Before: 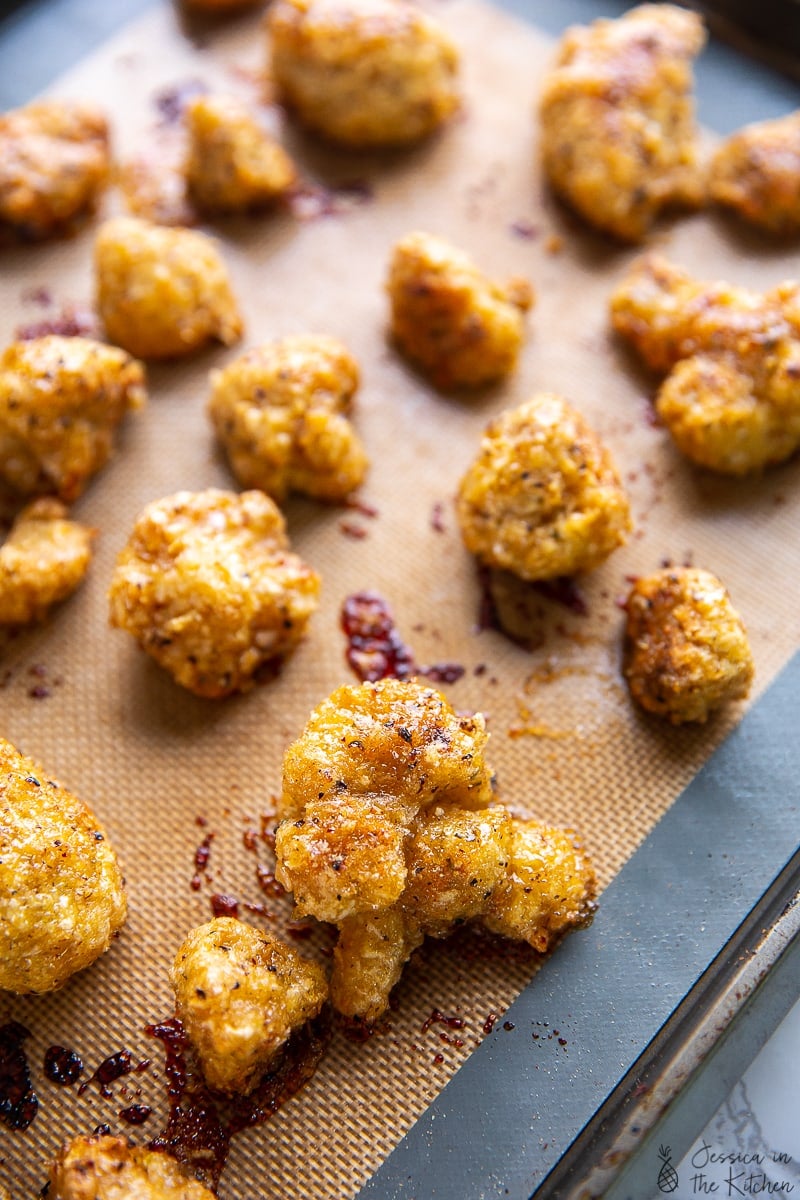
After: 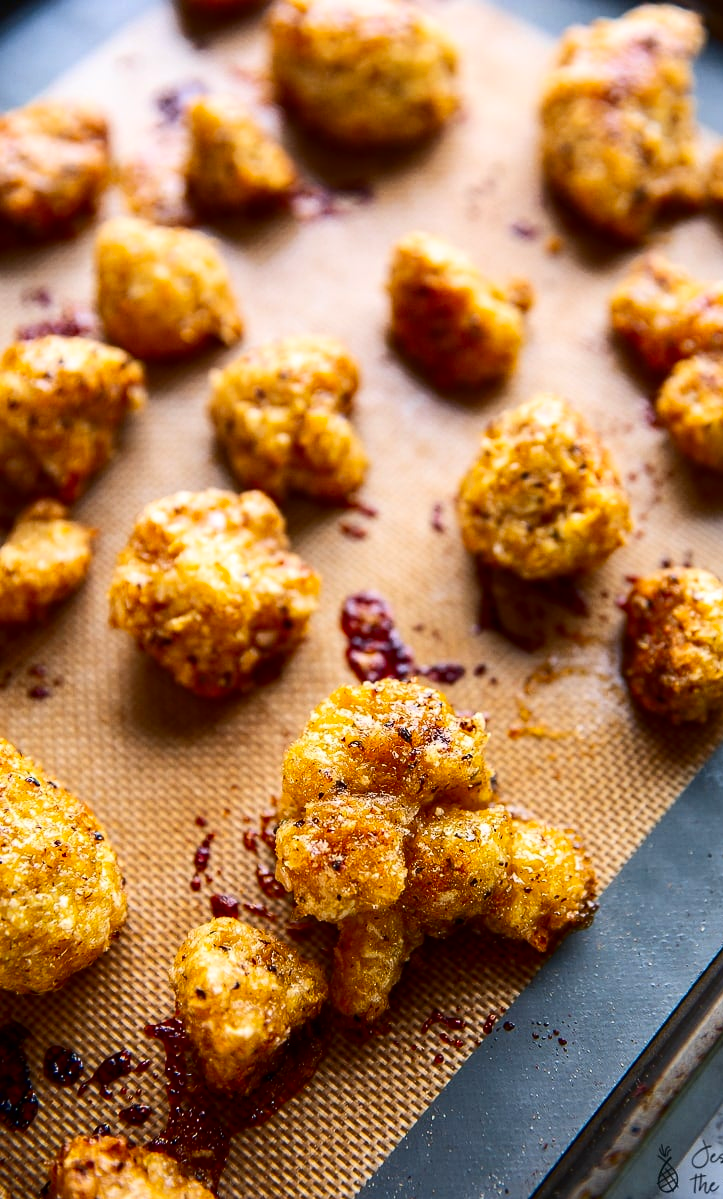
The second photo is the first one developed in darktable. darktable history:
crop: right 9.51%, bottom 0.028%
contrast brightness saturation: contrast 0.187, brightness -0.103, saturation 0.206
